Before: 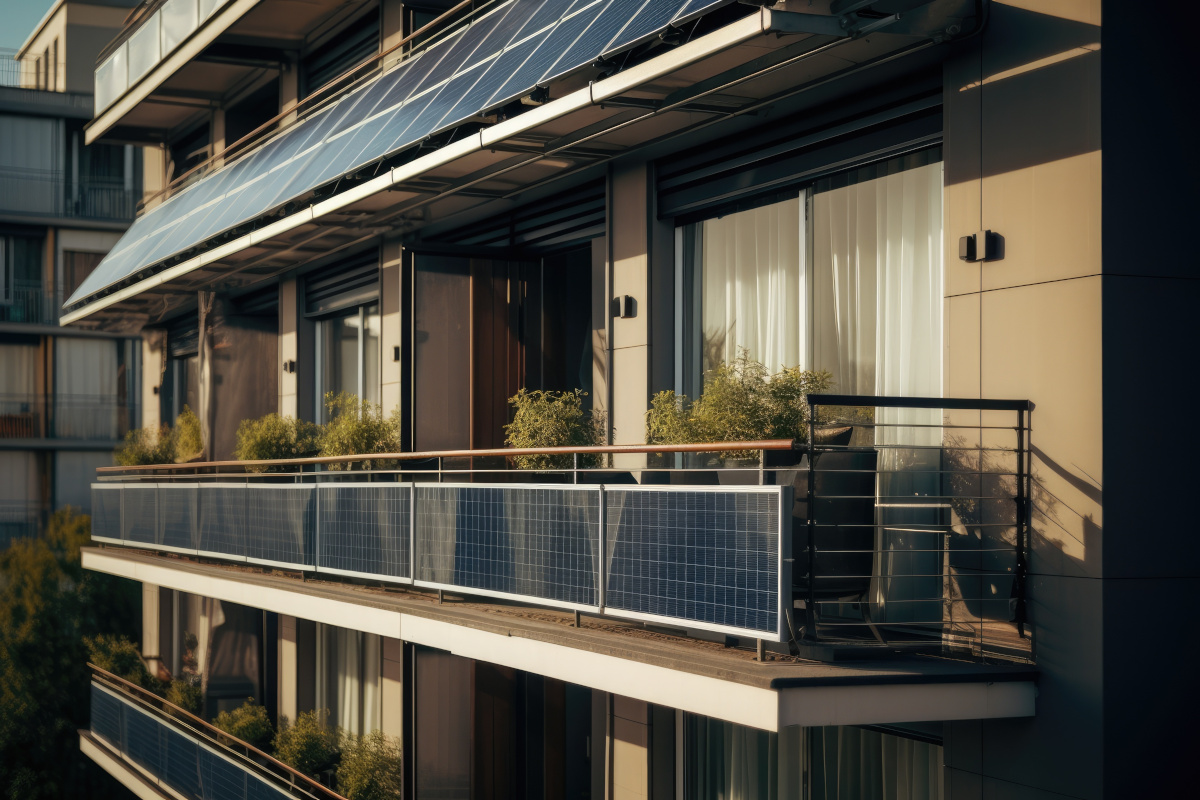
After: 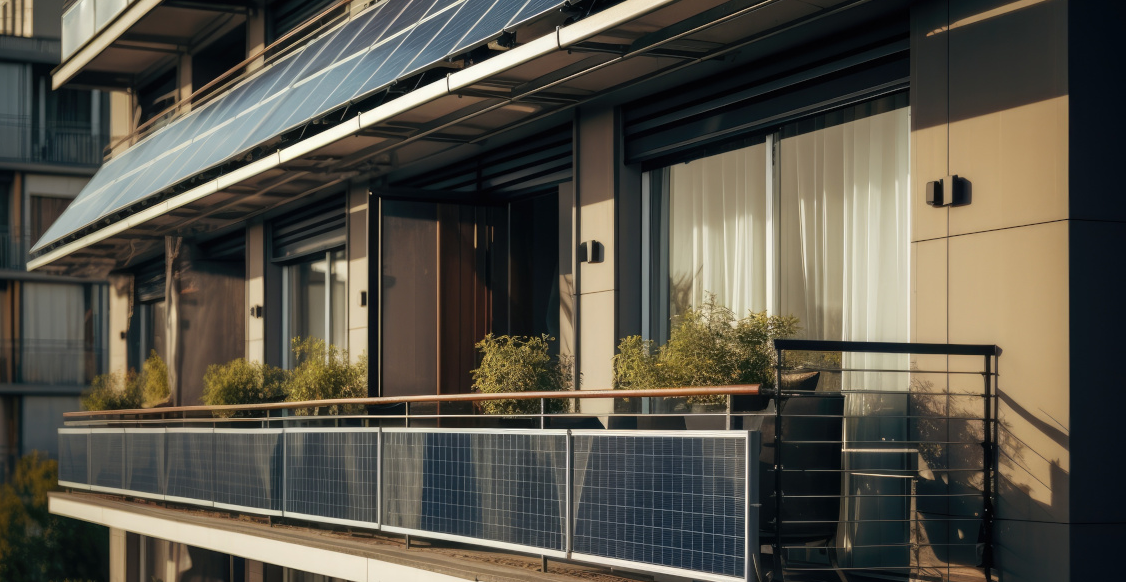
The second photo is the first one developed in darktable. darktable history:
crop: left 2.806%, top 7%, right 3.295%, bottom 20.167%
